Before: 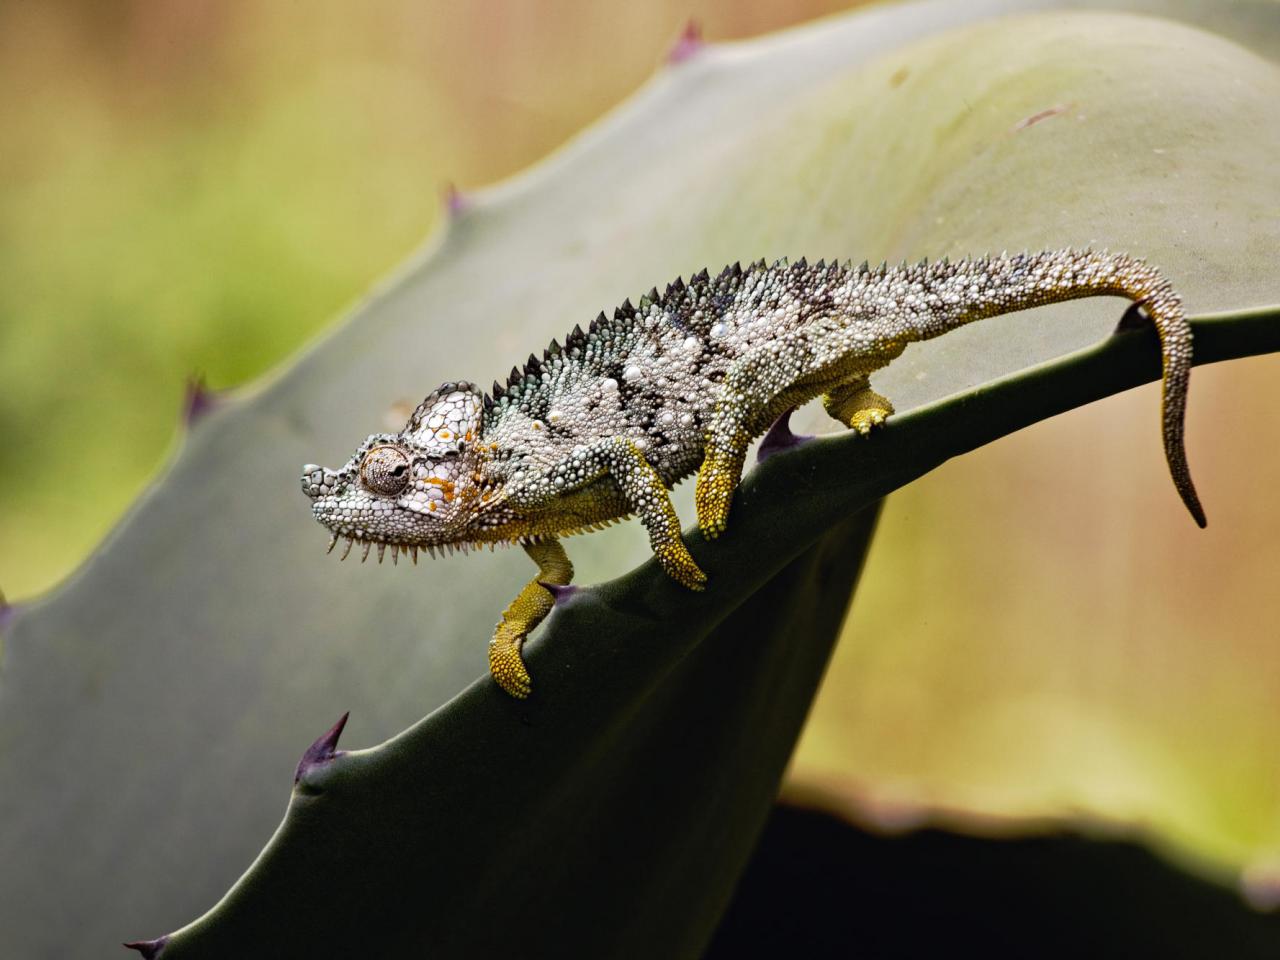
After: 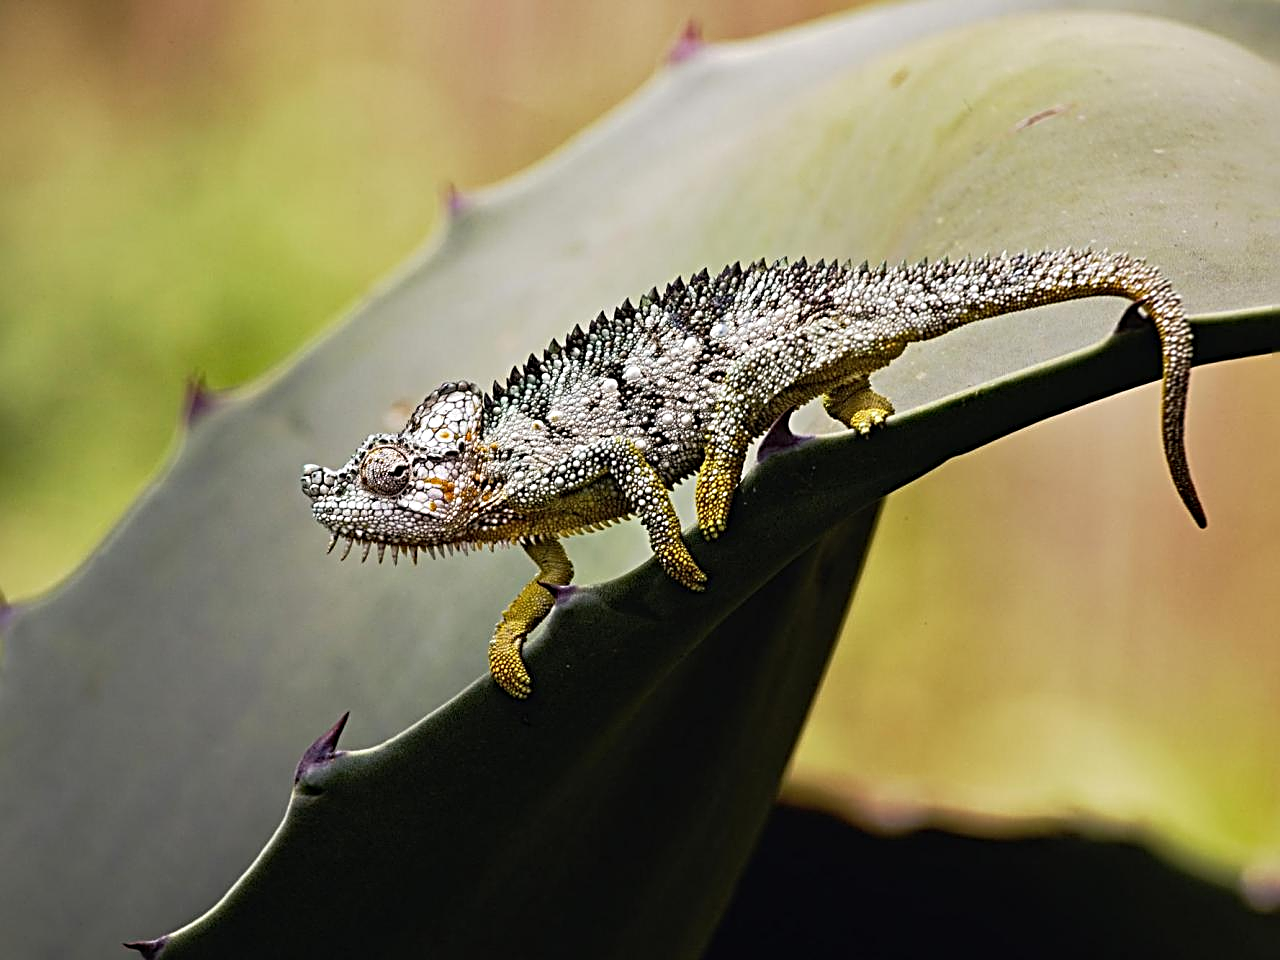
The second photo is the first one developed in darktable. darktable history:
sharpen: radius 3.059, amount 0.759
